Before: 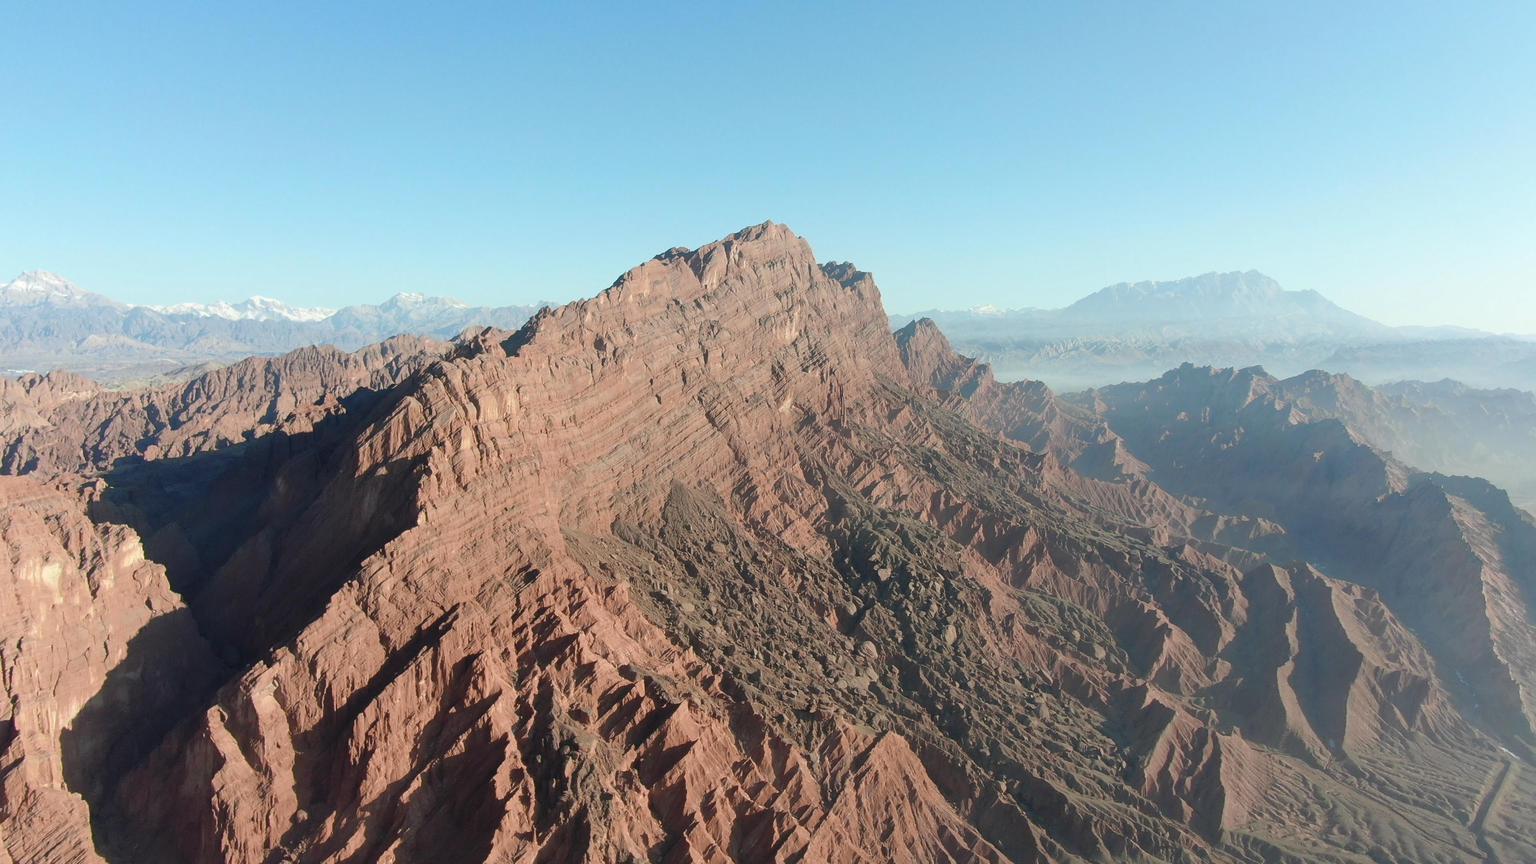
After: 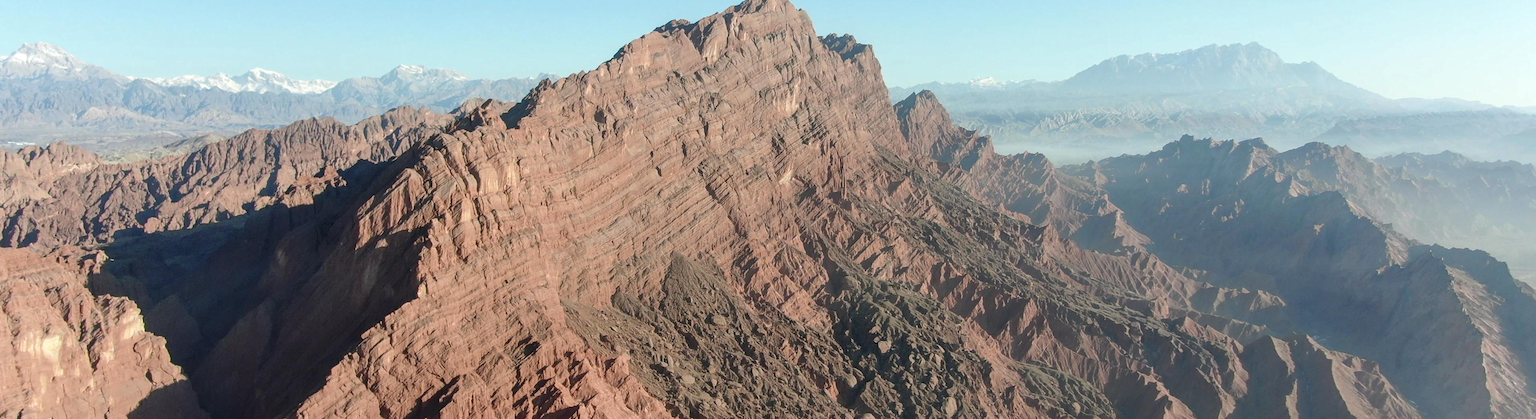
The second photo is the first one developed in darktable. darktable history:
local contrast: on, module defaults
crop and rotate: top 26.396%, bottom 25.062%
